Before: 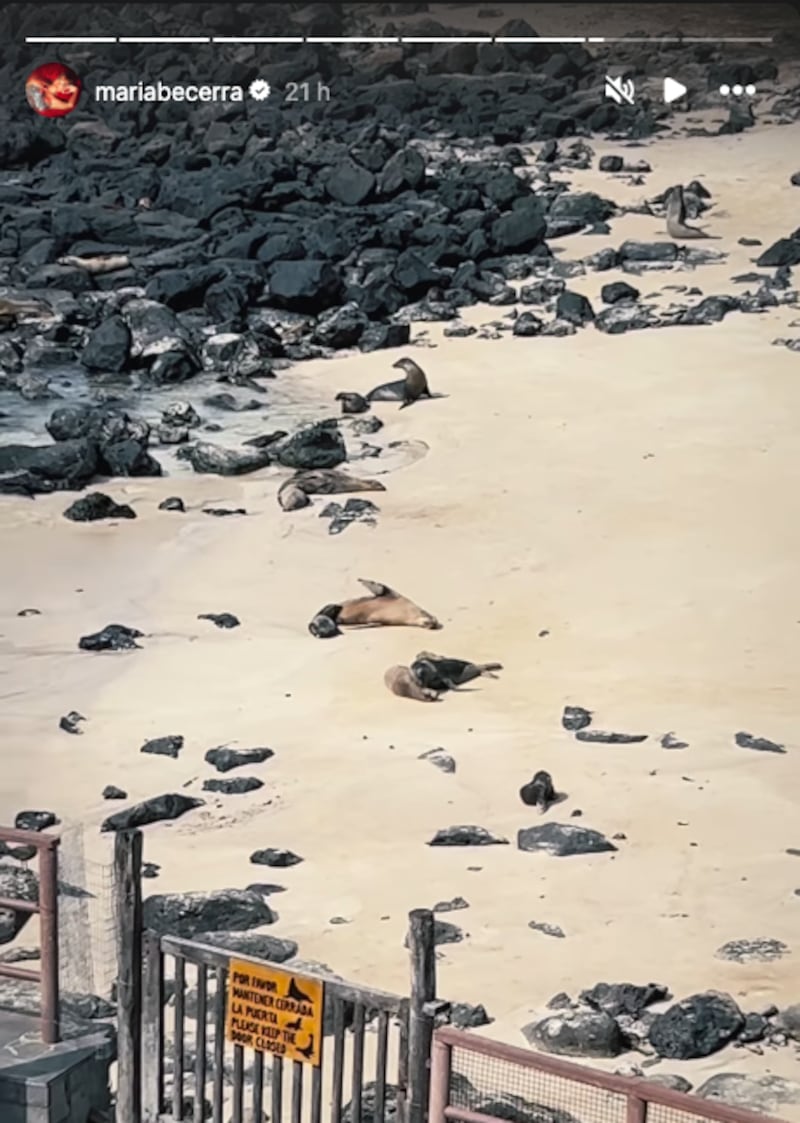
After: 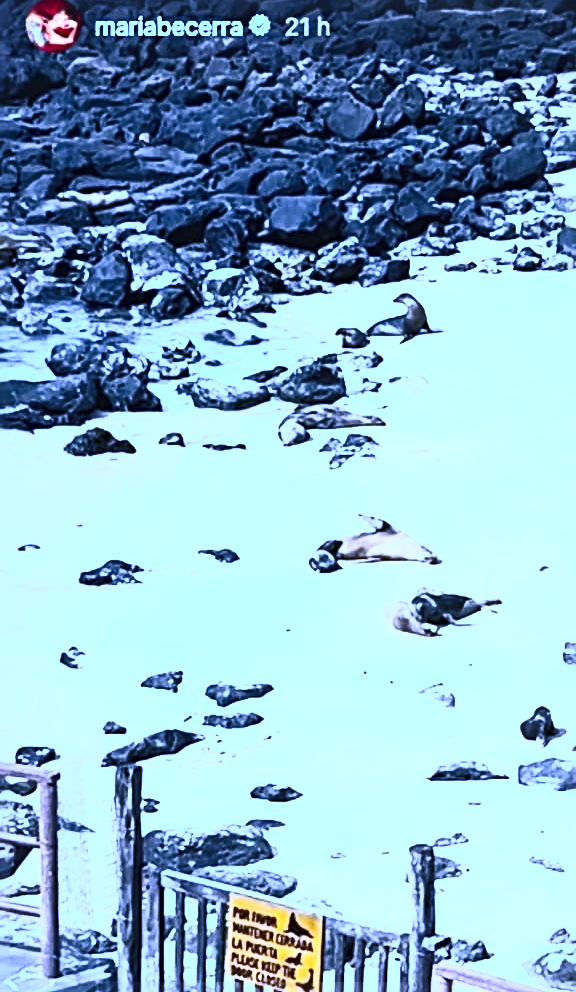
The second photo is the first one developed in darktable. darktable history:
crop: top 5.803%, right 27.864%, bottom 5.804%
contrast brightness saturation: contrast 0.62, brightness 0.34, saturation 0.14
exposure: black level correction 0, exposure 0.5 EV, compensate highlight preservation false
white balance: red 0.766, blue 1.537
sharpen: radius 4
